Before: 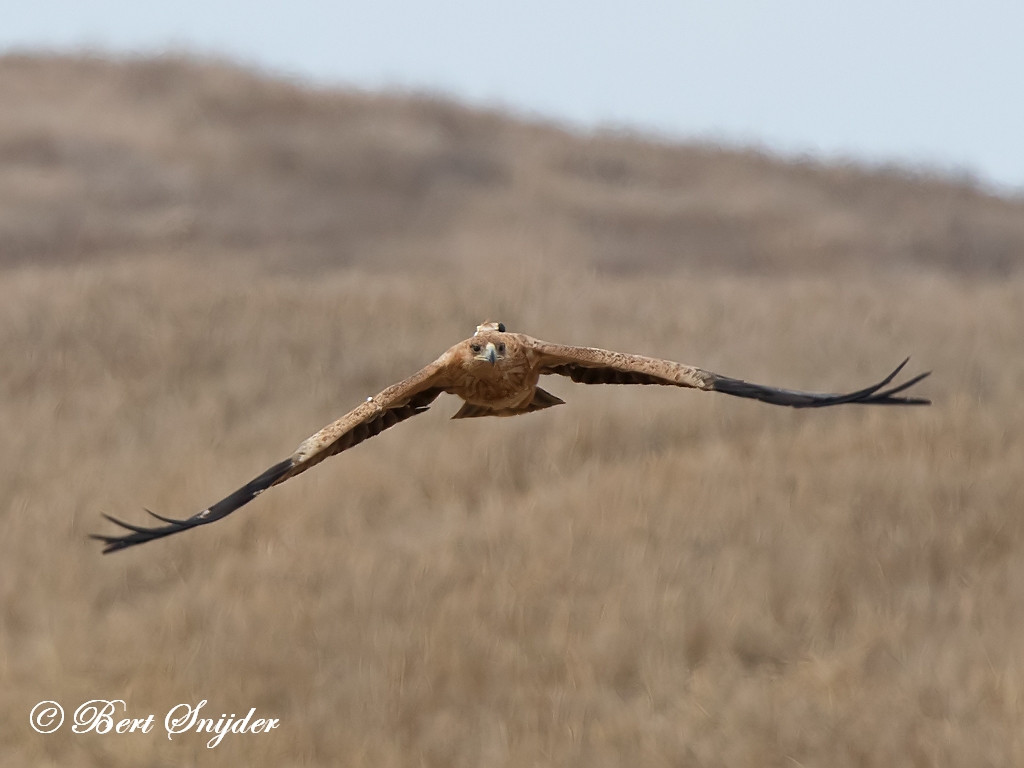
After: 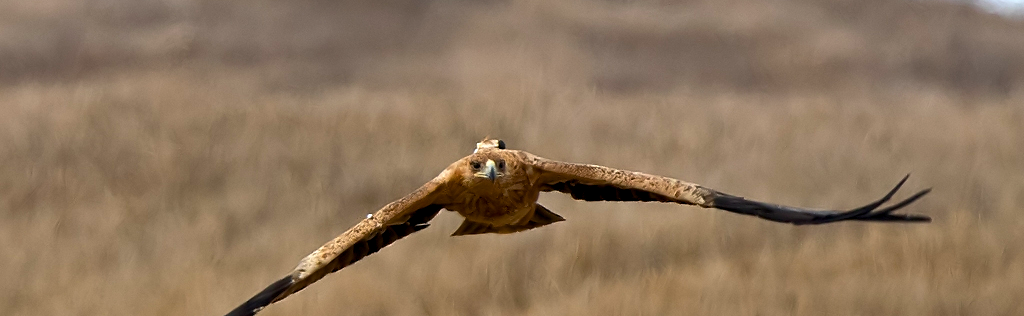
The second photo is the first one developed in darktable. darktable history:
color balance rgb: global offset › luminance -0.864%, linear chroma grading › global chroma 16.176%, perceptual saturation grading › global saturation 19.913%, perceptual brilliance grading › highlights 14.416%, perceptual brilliance grading › mid-tones -5.114%, perceptual brilliance grading › shadows -27.085%, global vibrance 9.562%
tone equalizer: on, module defaults
crop and rotate: top 23.899%, bottom 34.868%
